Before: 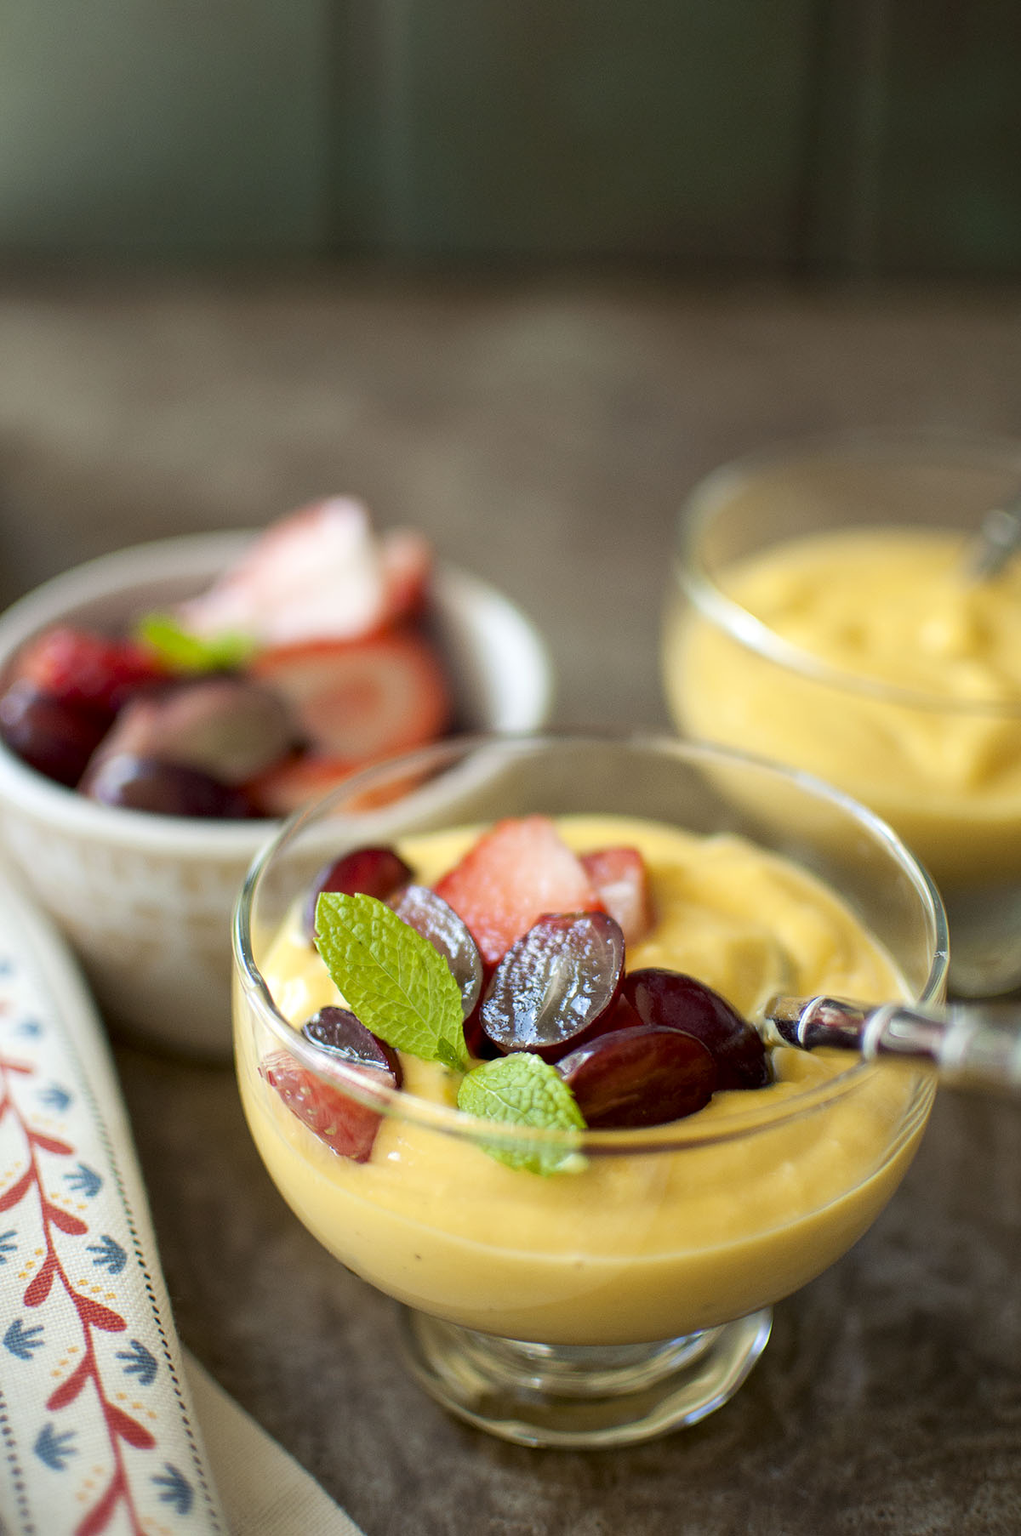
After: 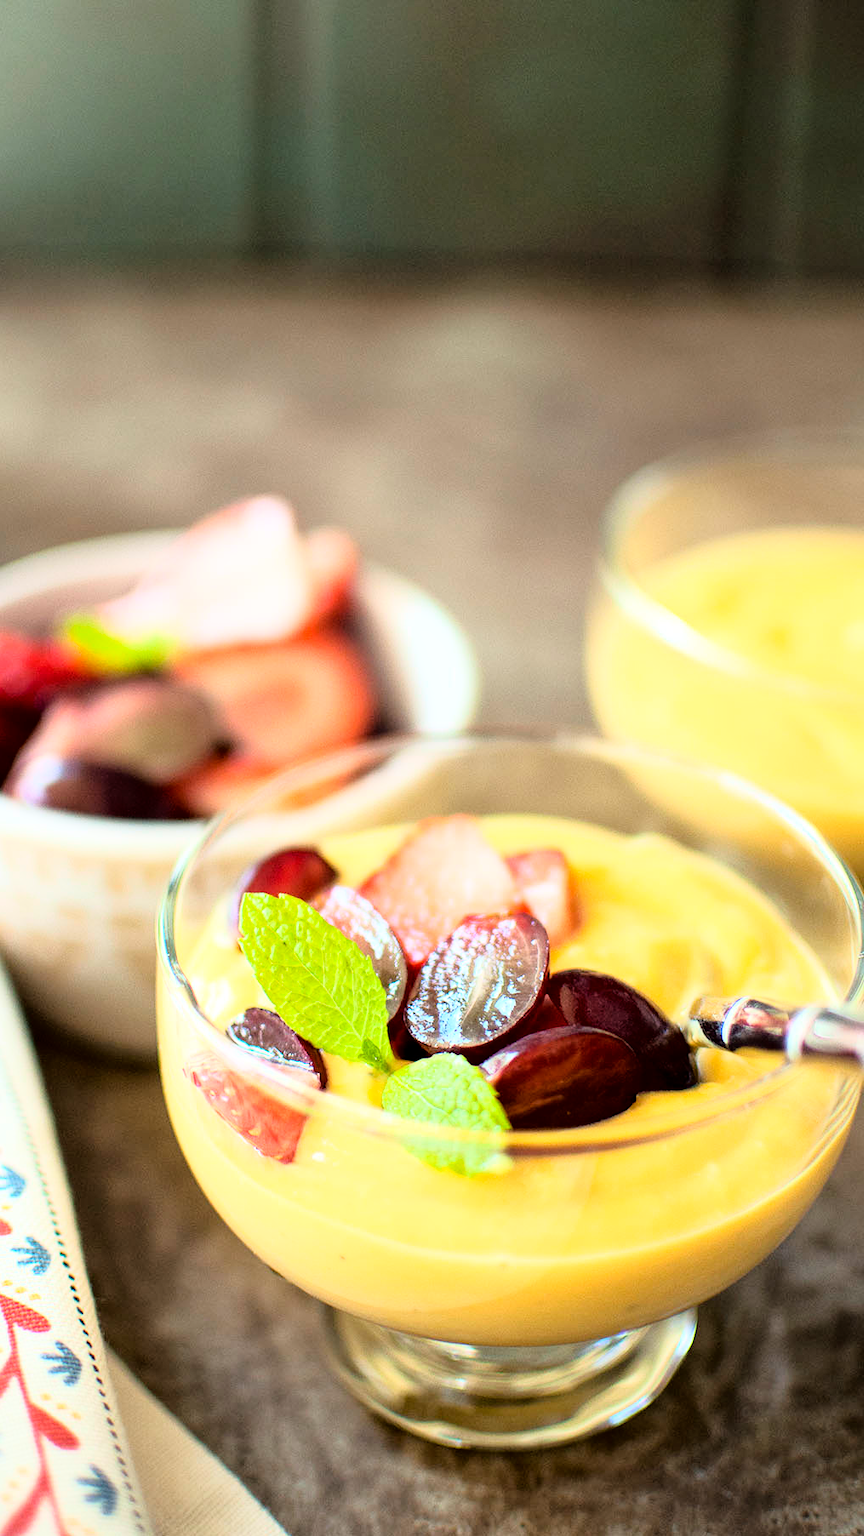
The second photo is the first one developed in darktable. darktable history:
crop: left 7.475%, right 7.802%
base curve: curves: ch0 [(0, 0) (0.012, 0.01) (0.073, 0.168) (0.31, 0.711) (0.645, 0.957) (1, 1)]
